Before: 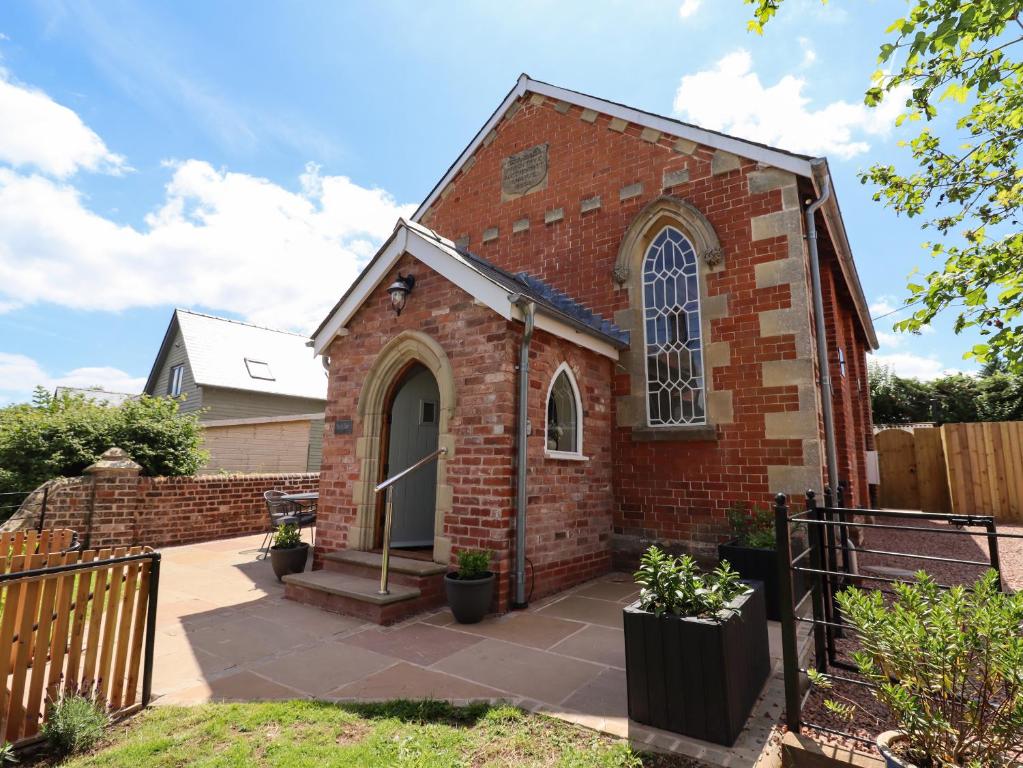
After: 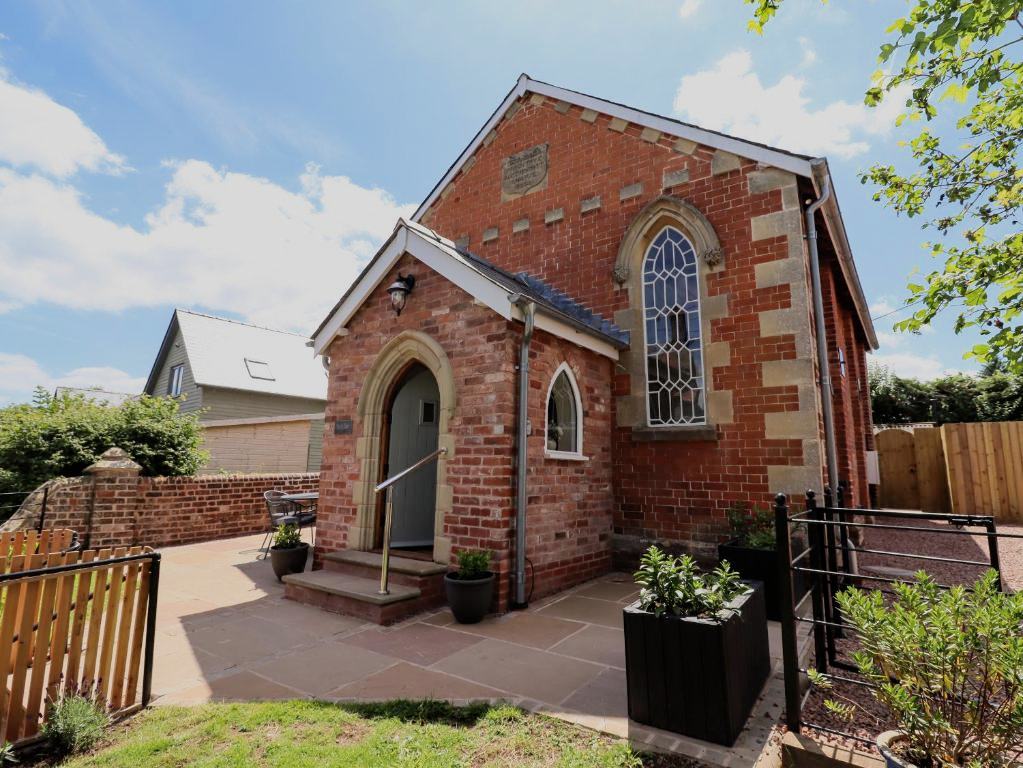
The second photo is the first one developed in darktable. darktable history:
filmic rgb: black relative exposure -7.99 EV, white relative exposure 4.06 EV, hardness 4.11
